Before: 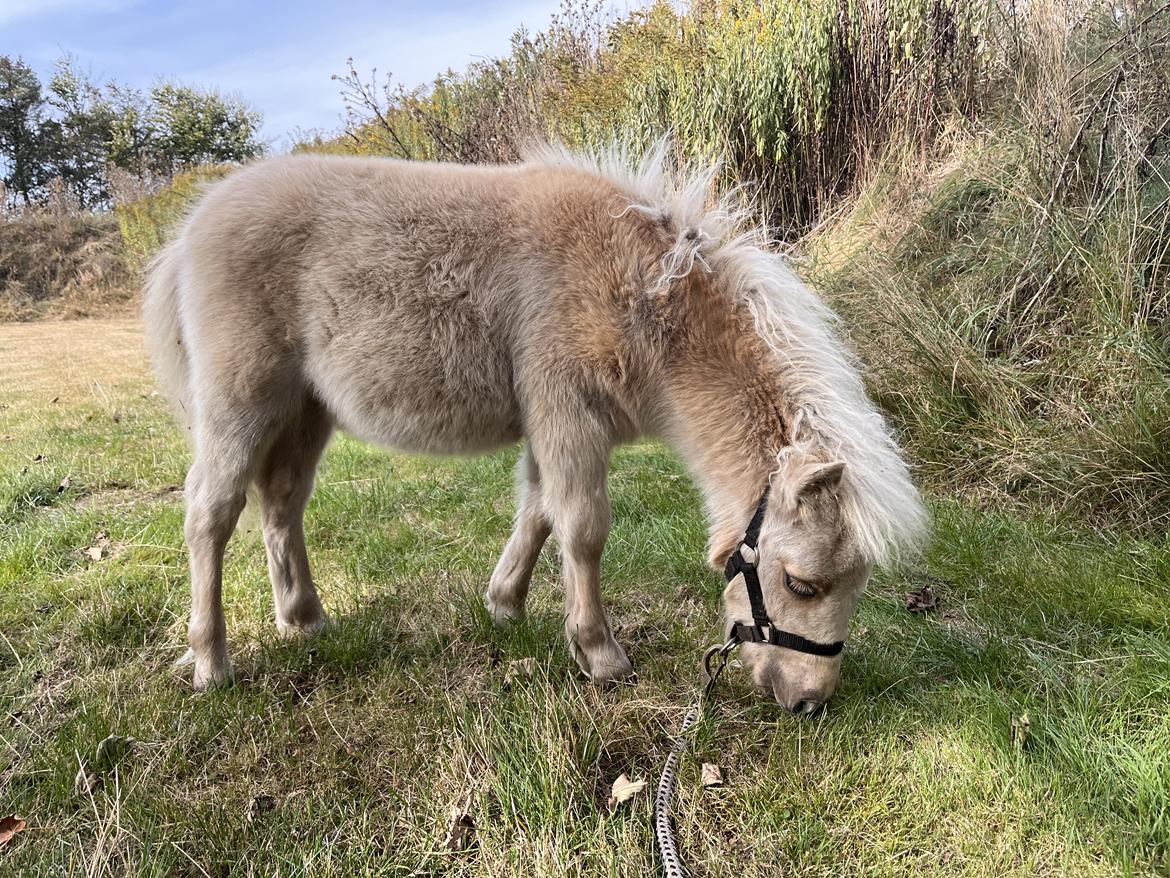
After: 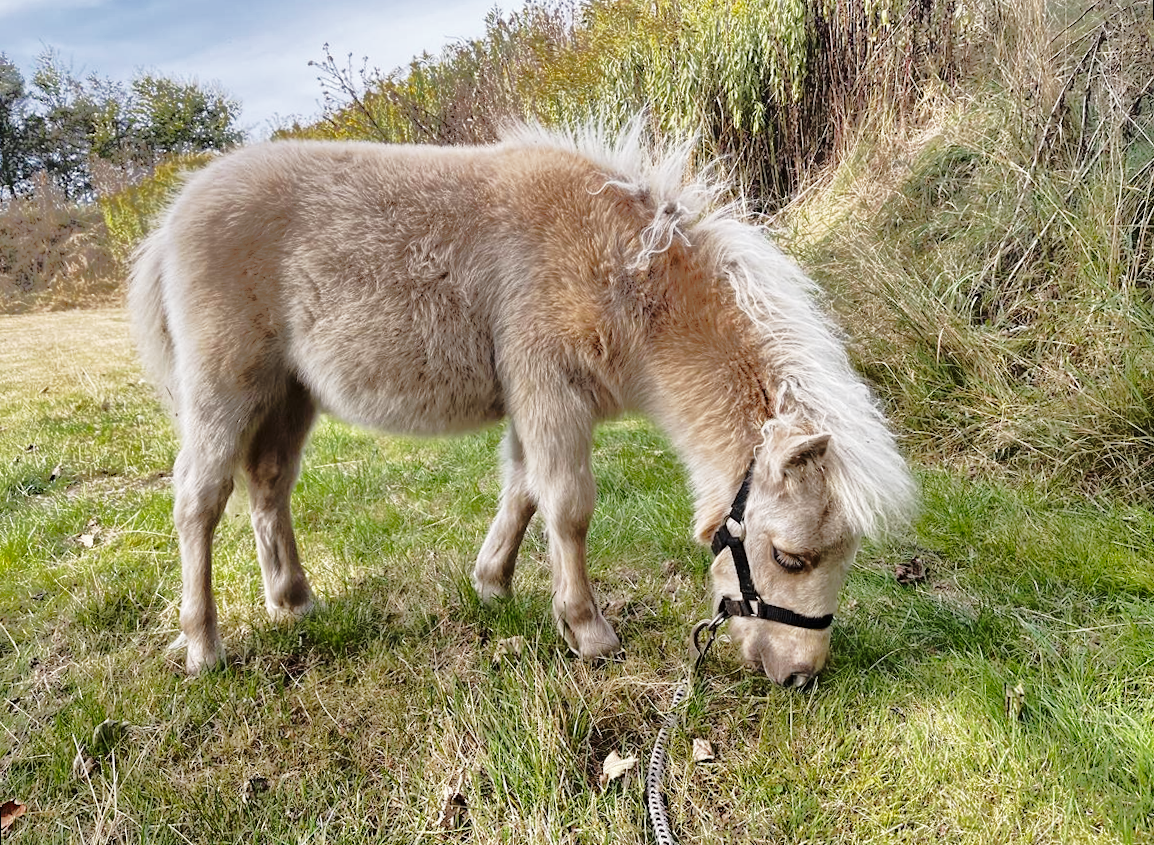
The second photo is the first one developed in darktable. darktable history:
rotate and perspective: rotation -1.32°, lens shift (horizontal) -0.031, crop left 0.015, crop right 0.985, crop top 0.047, crop bottom 0.982
shadows and highlights: shadows -19.91, highlights -73.15
base curve: curves: ch0 [(0, 0) (0.028, 0.03) (0.121, 0.232) (0.46, 0.748) (0.859, 0.968) (1, 1)], preserve colors none
